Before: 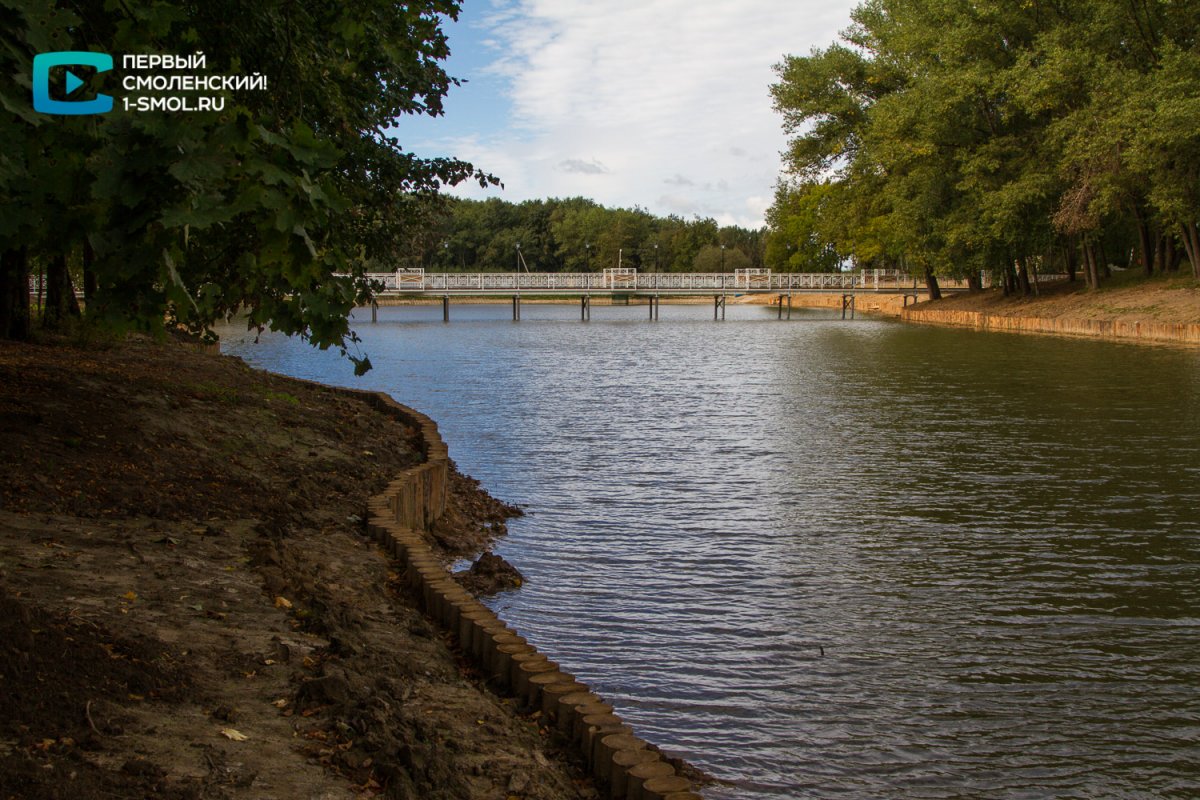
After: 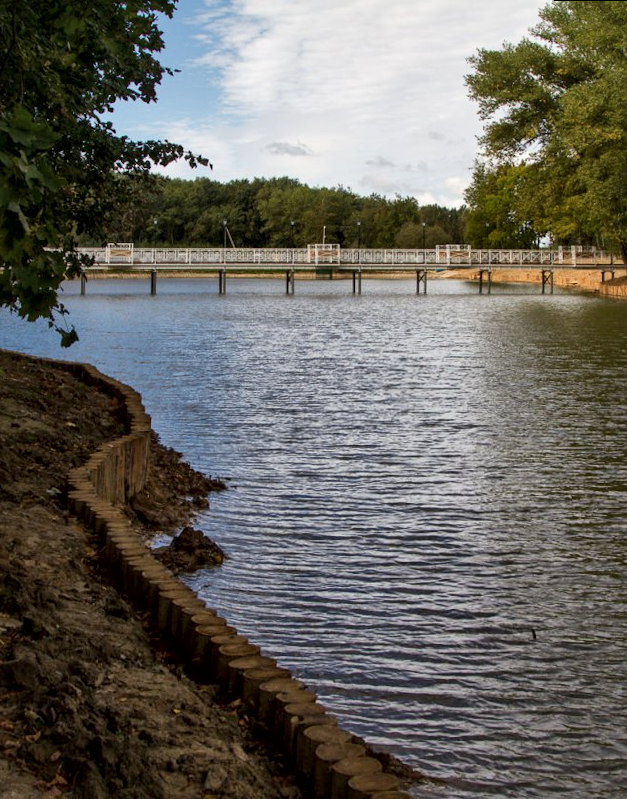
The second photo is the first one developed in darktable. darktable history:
local contrast: mode bilateral grid, contrast 25, coarseness 47, detail 151%, midtone range 0.2
crop and rotate: left 22.516%, right 21.234%
rotate and perspective: rotation 0.215°, lens shift (vertical) -0.139, crop left 0.069, crop right 0.939, crop top 0.002, crop bottom 0.996
contrast brightness saturation: saturation -0.05
